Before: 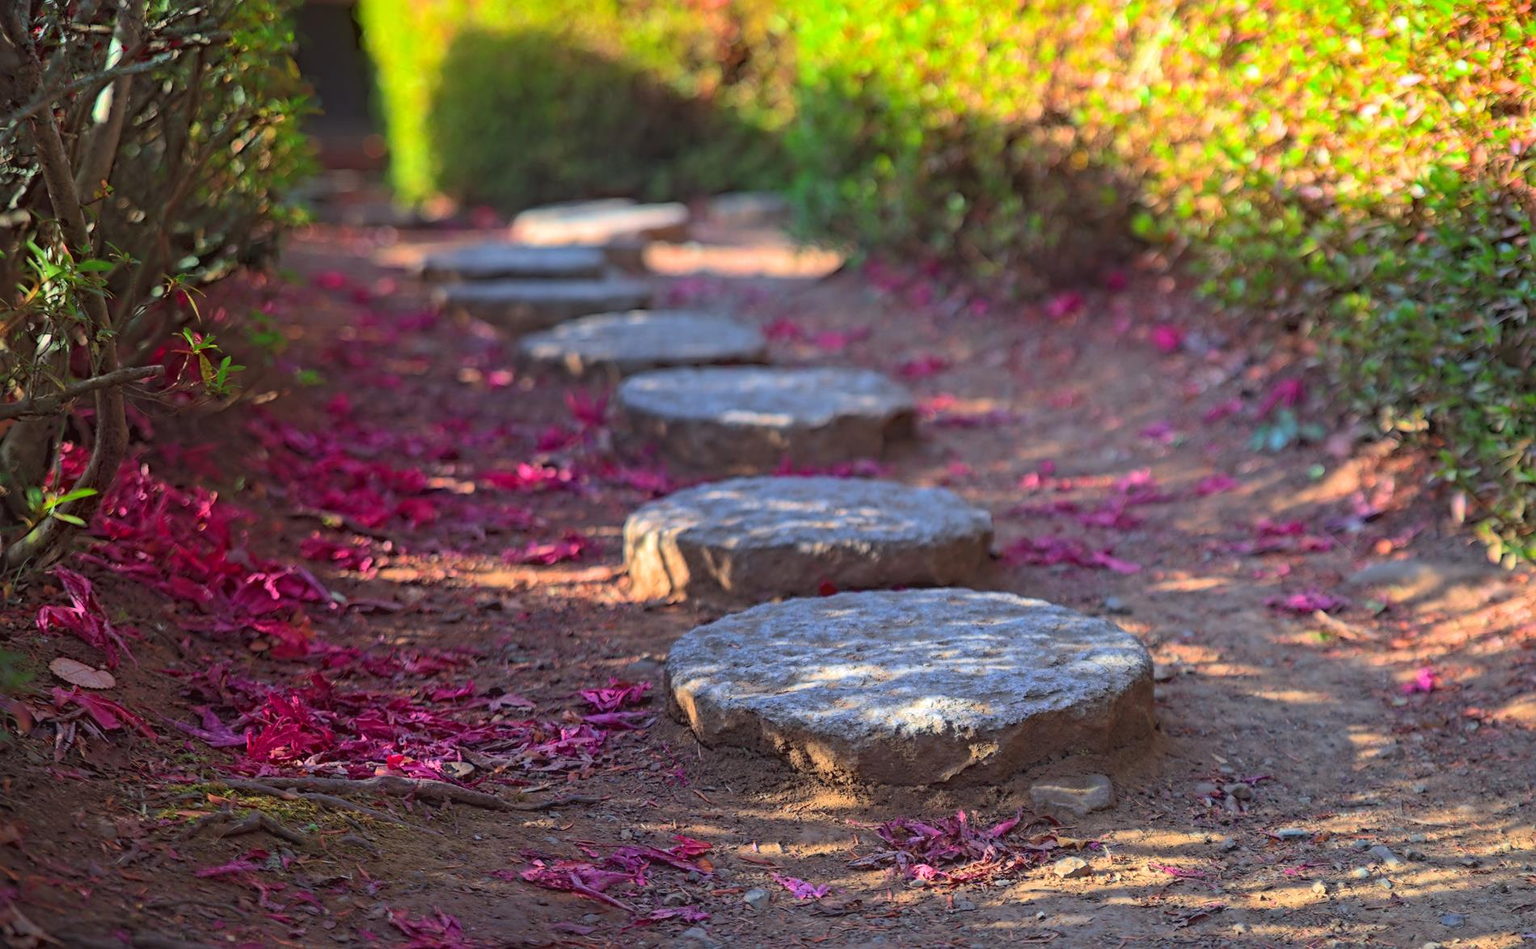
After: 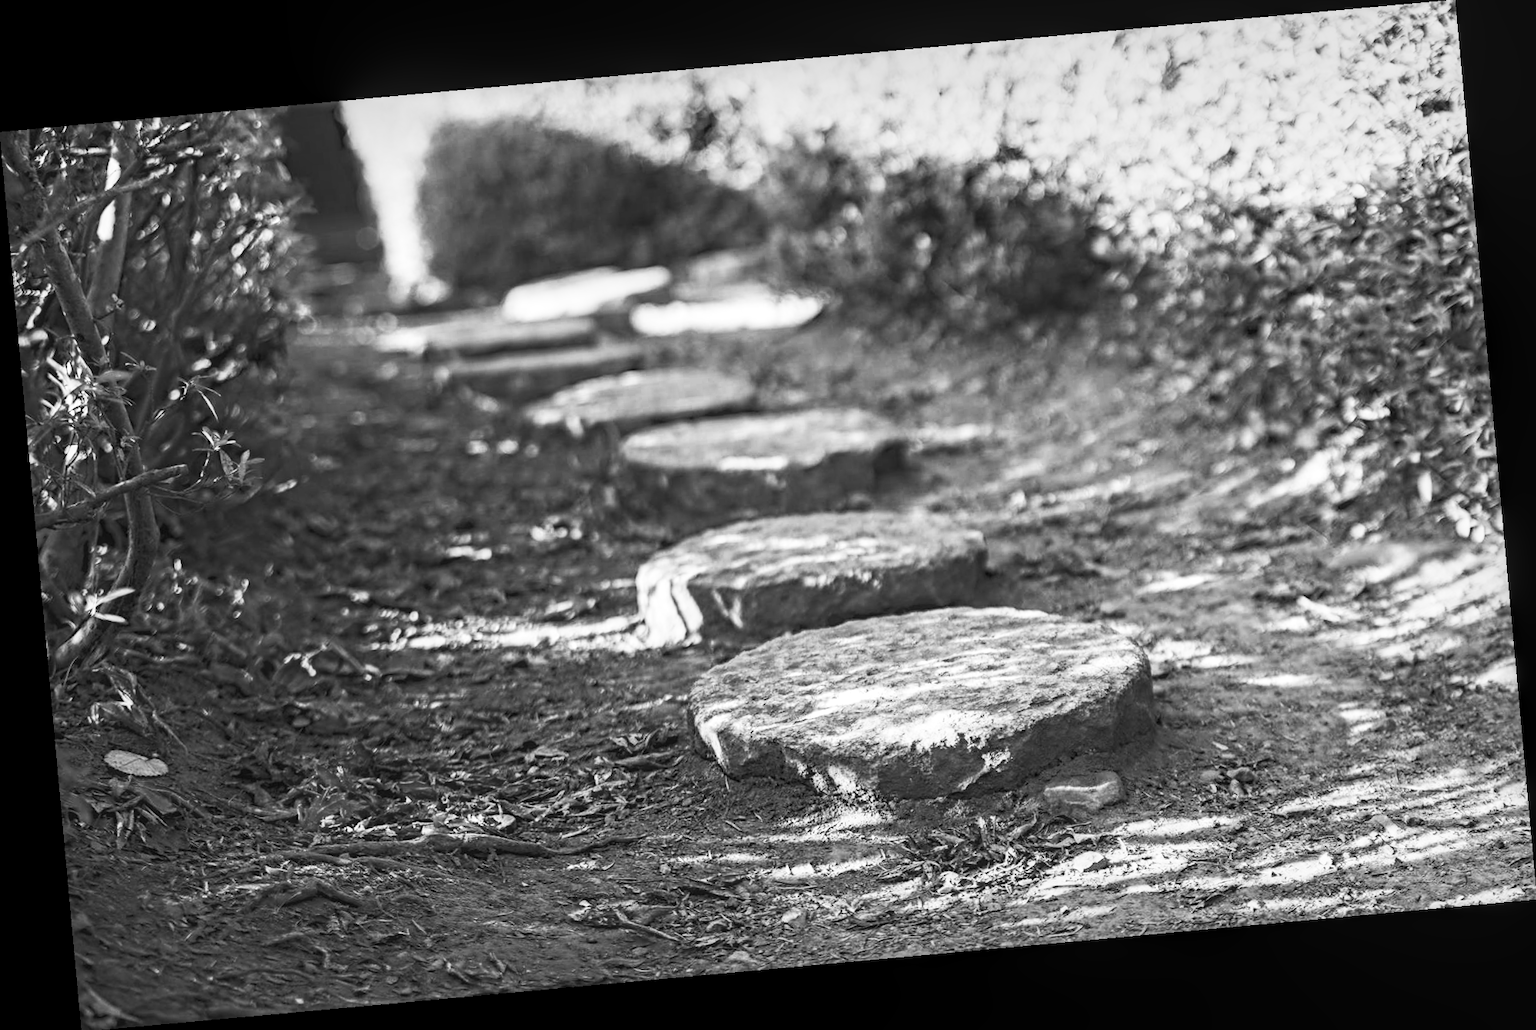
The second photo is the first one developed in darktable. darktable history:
rotate and perspective: rotation -5.2°, automatic cropping off
contrast brightness saturation: contrast 0.53, brightness 0.47, saturation -1
local contrast: on, module defaults
